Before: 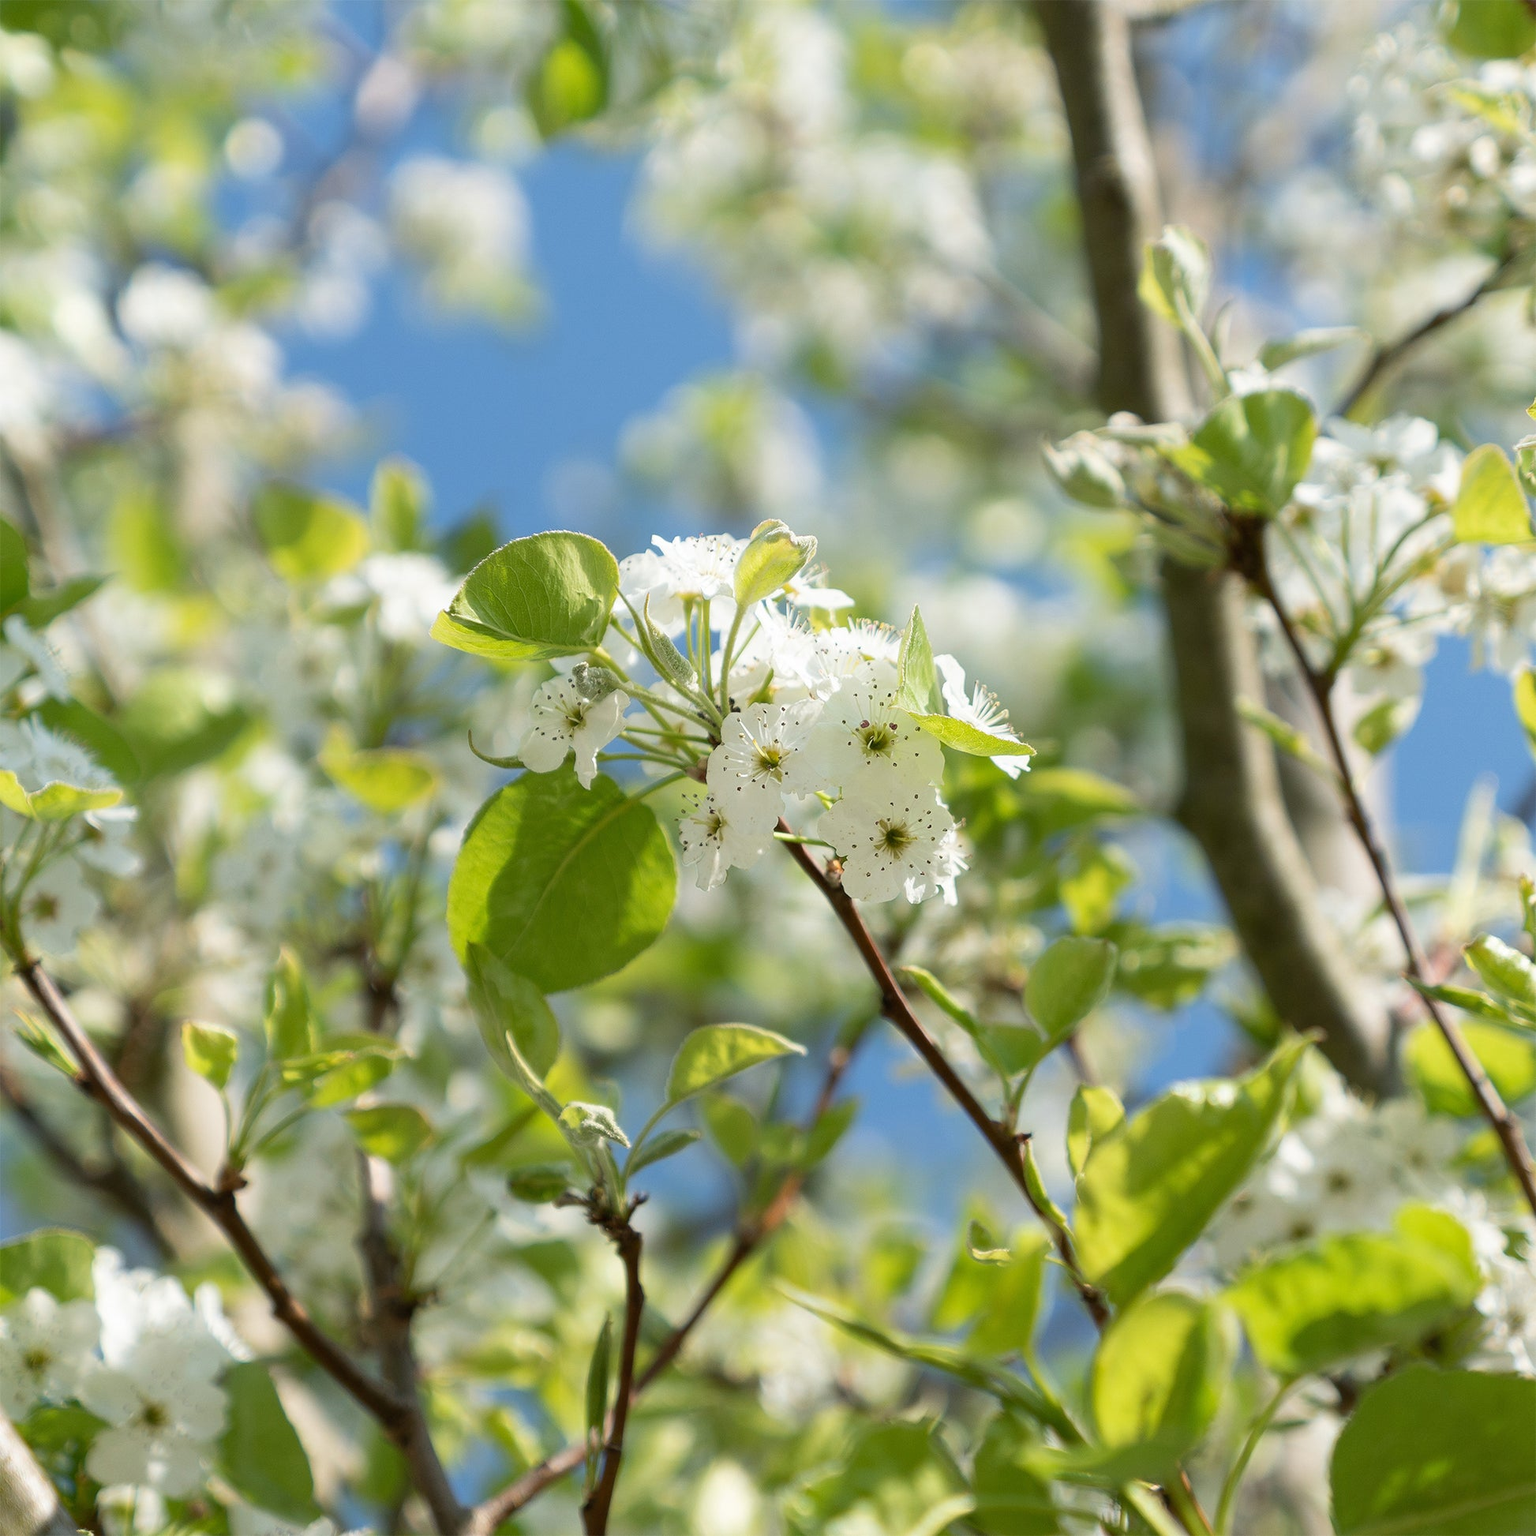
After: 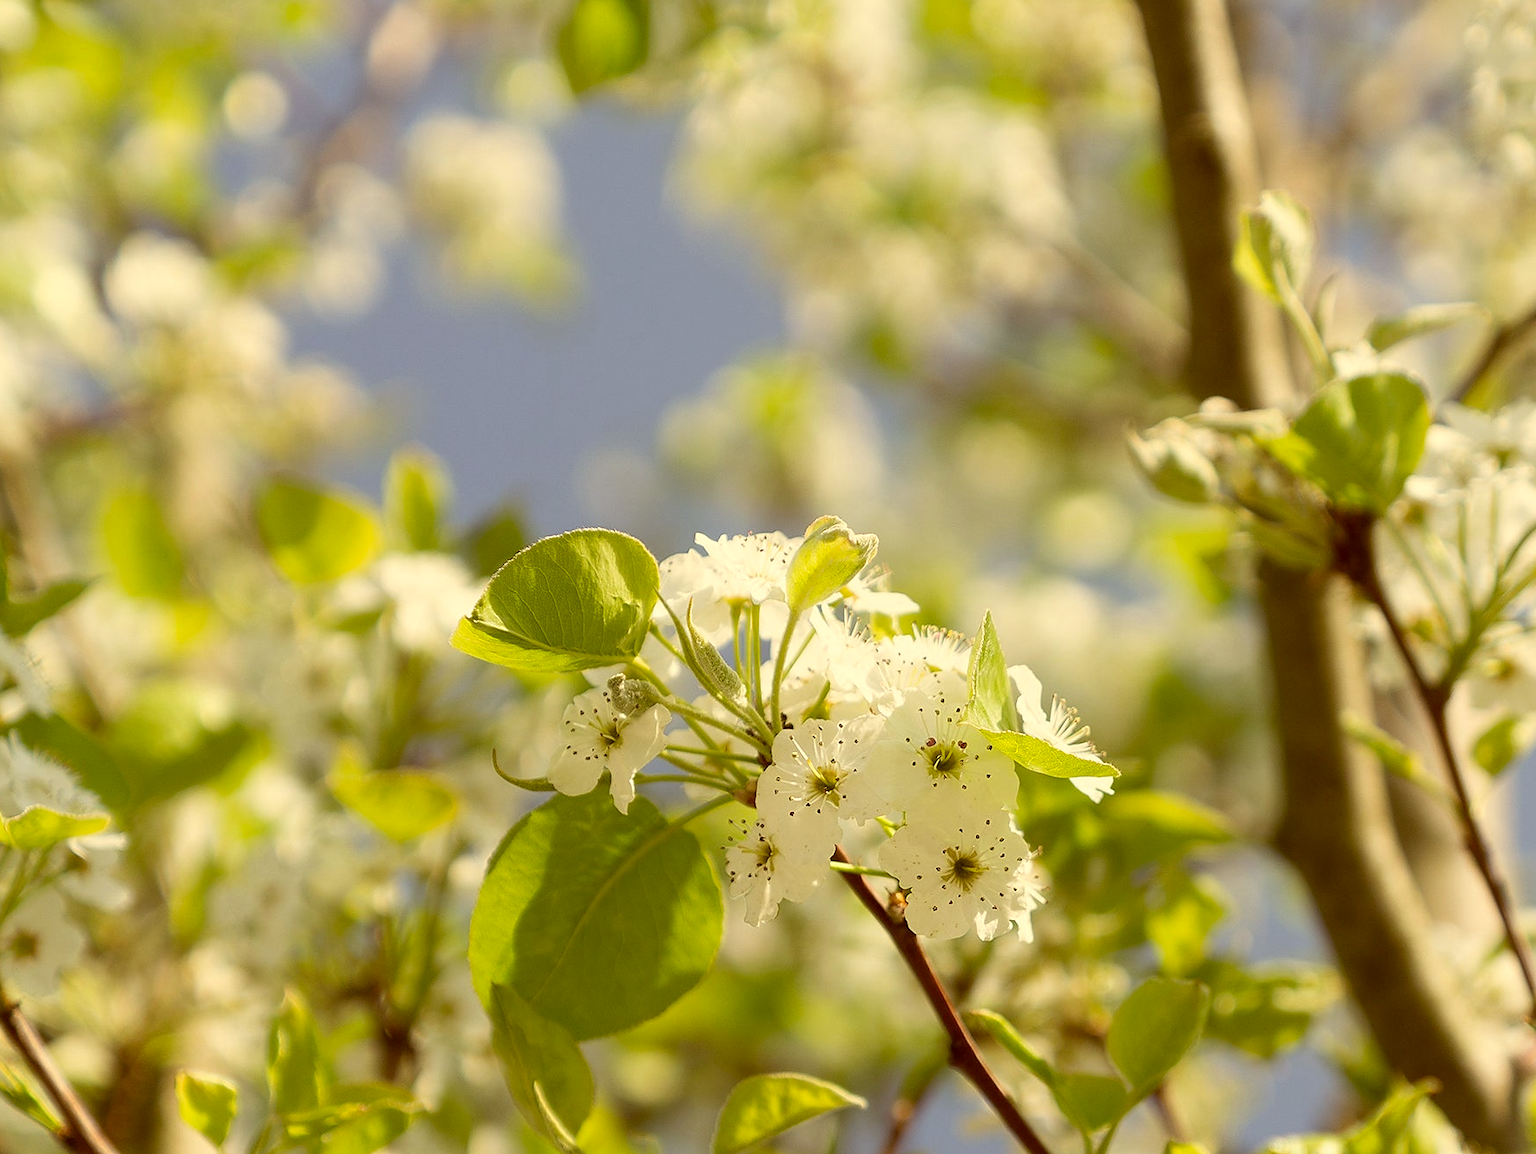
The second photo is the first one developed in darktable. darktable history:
tone equalizer: on, module defaults
sharpen: radius 1.559, amount 0.373, threshold 1.271
color correction: highlights a* 1.12, highlights b* 24.26, shadows a* 15.58, shadows b* 24.26
crop: left 1.509%, top 3.452%, right 7.696%, bottom 28.452%
